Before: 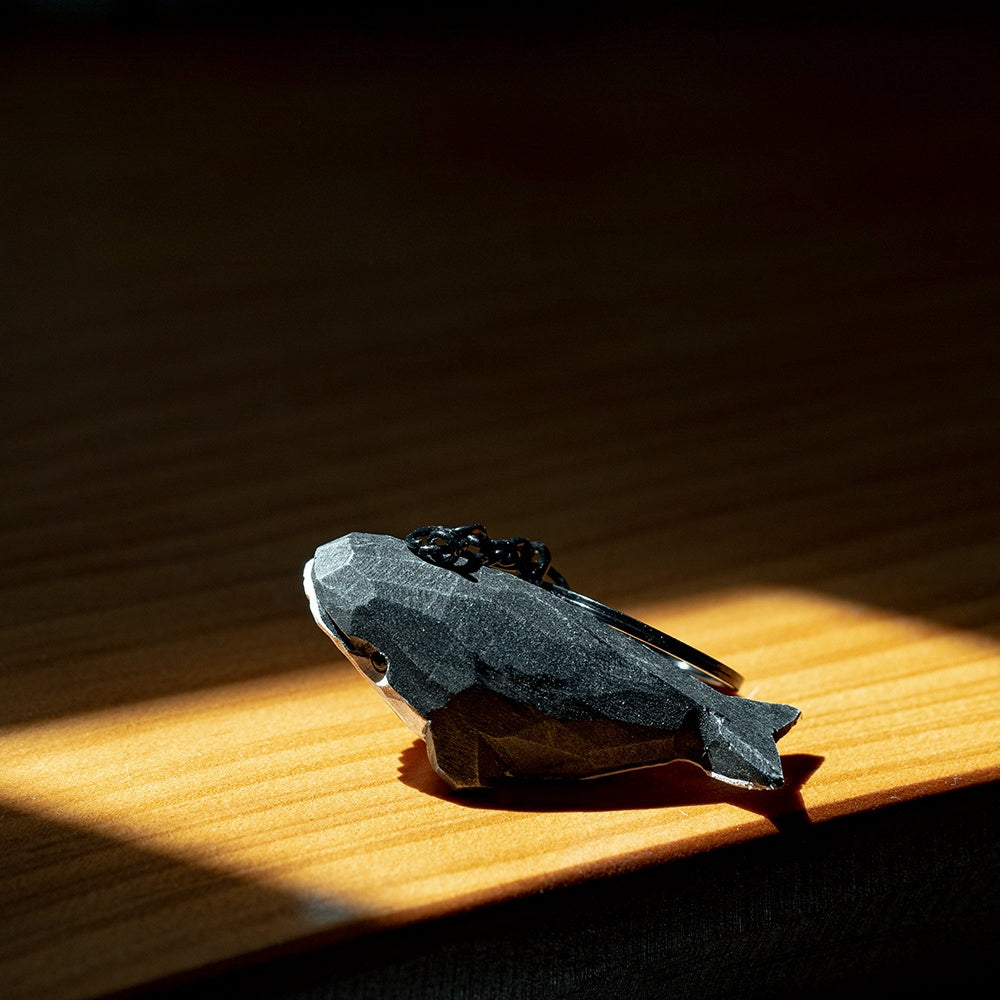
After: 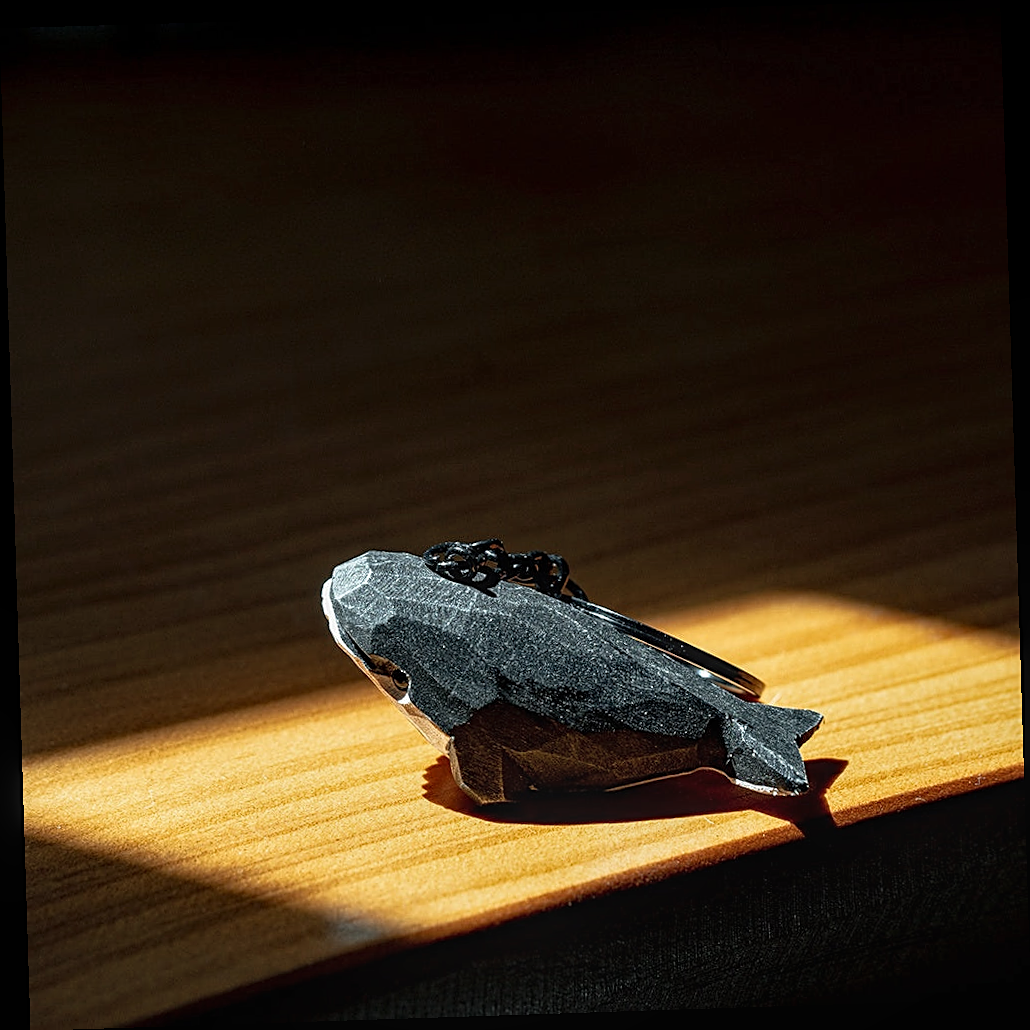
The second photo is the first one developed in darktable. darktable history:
shadows and highlights: shadows 0, highlights 40
rotate and perspective: rotation -1.77°, lens shift (horizontal) 0.004, automatic cropping off
local contrast: on, module defaults
sharpen: on, module defaults
